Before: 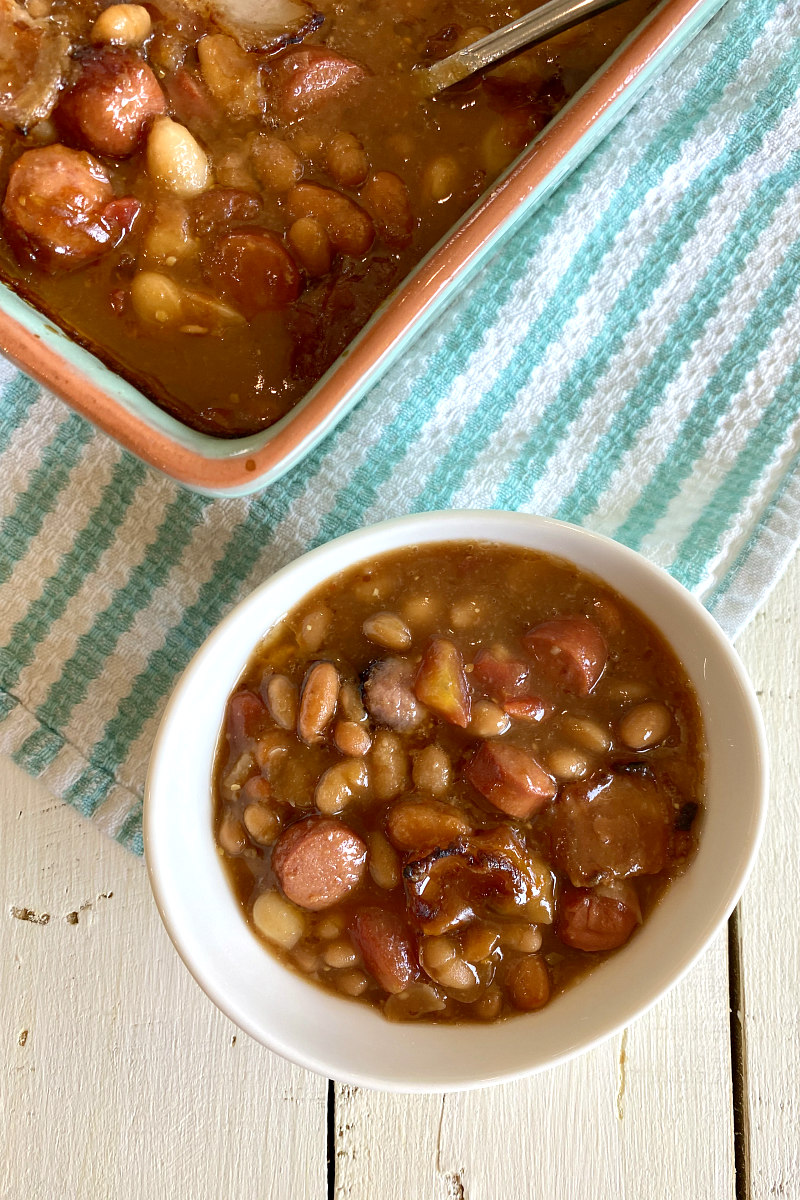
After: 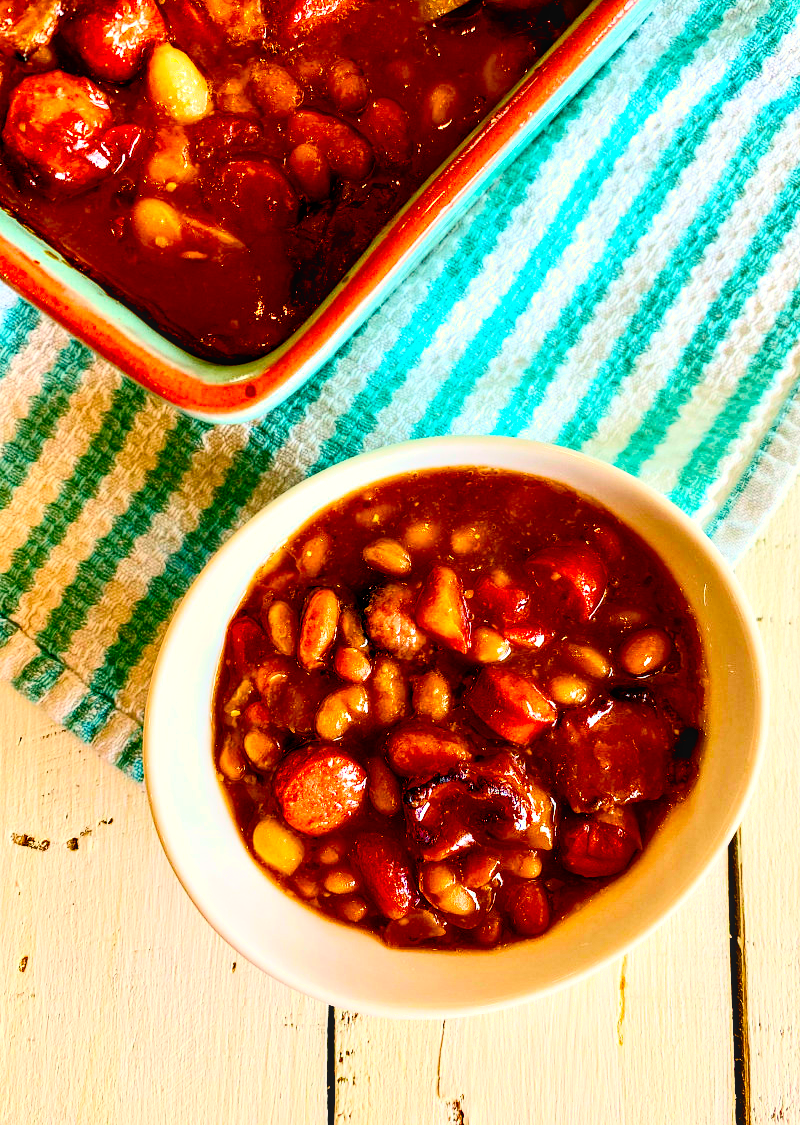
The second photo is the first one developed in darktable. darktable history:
crop and rotate: top 6.25%
contrast brightness saturation: contrast 0.26, brightness 0.02, saturation 0.87
contrast equalizer: y [[0.524, 0.538, 0.547, 0.548, 0.538, 0.524], [0.5 ×6], [0.5 ×6], [0 ×6], [0 ×6]]
color balance rgb: shadows lift › chroma 1%, shadows lift › hue 240.84°, highlights gain › chroma 2%, highlights gain › hue 73.2°, global offset › luminance -0.5%, perceptual saturation grading › global saturation 20%, perceptual saturation grading › highlights -25%, perceptual saturation grading › shadows 50%, global vibrance 25.26%
rgb curve: curves: ch0 [(0, 0) (0.136, 0.078) (0.262, 0.245) (0.414, 0.42) (1, 1)], compensate middle gray true, preserve colors basic power
shadows and highlights: shadows 0, highlights 40
local contrast: detail 130%
